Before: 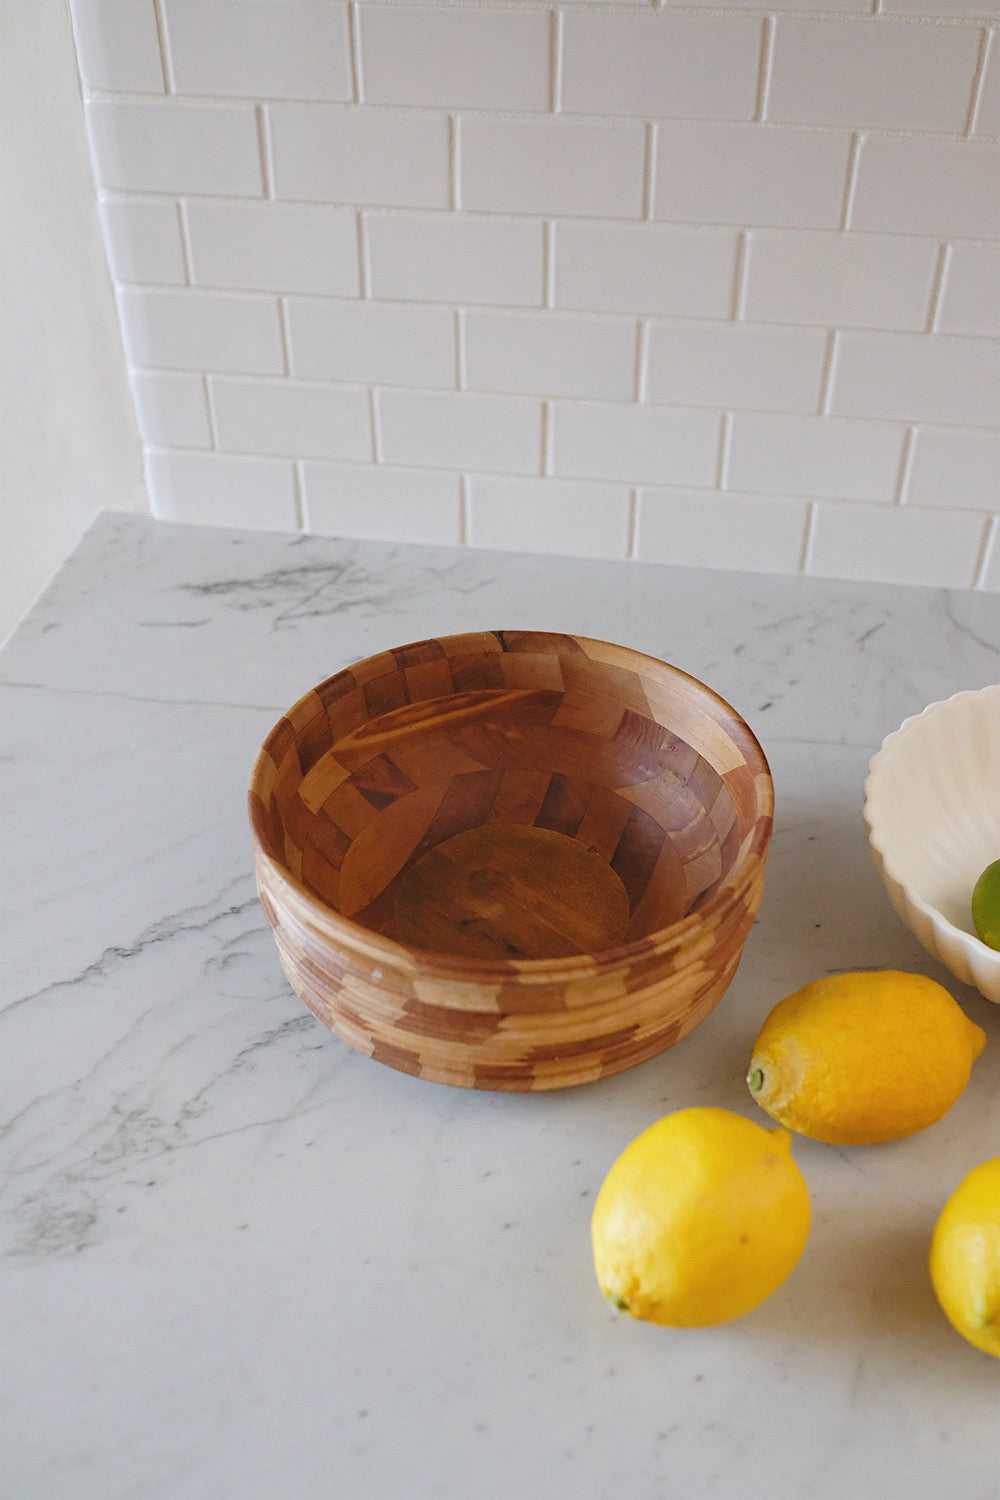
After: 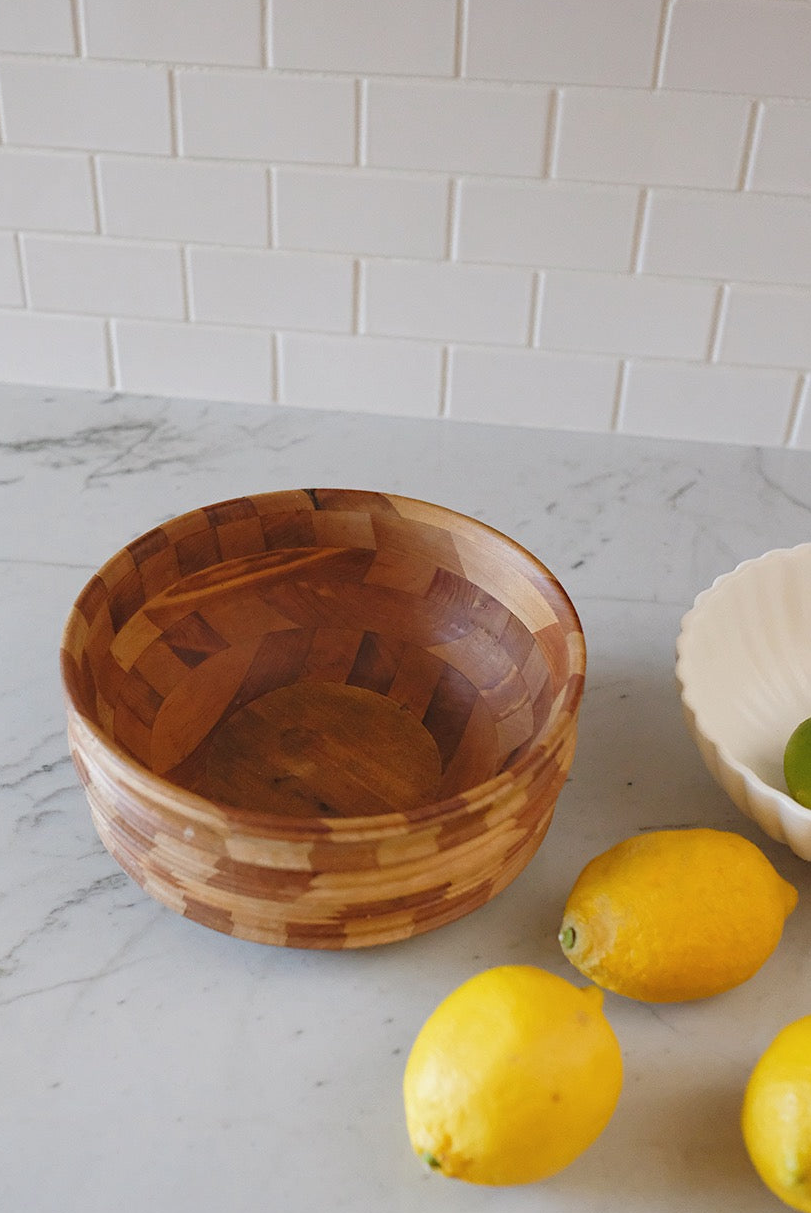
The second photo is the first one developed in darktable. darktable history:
crop: left 18.867%, top 9.511%, right 0%, bottom 9.593%
